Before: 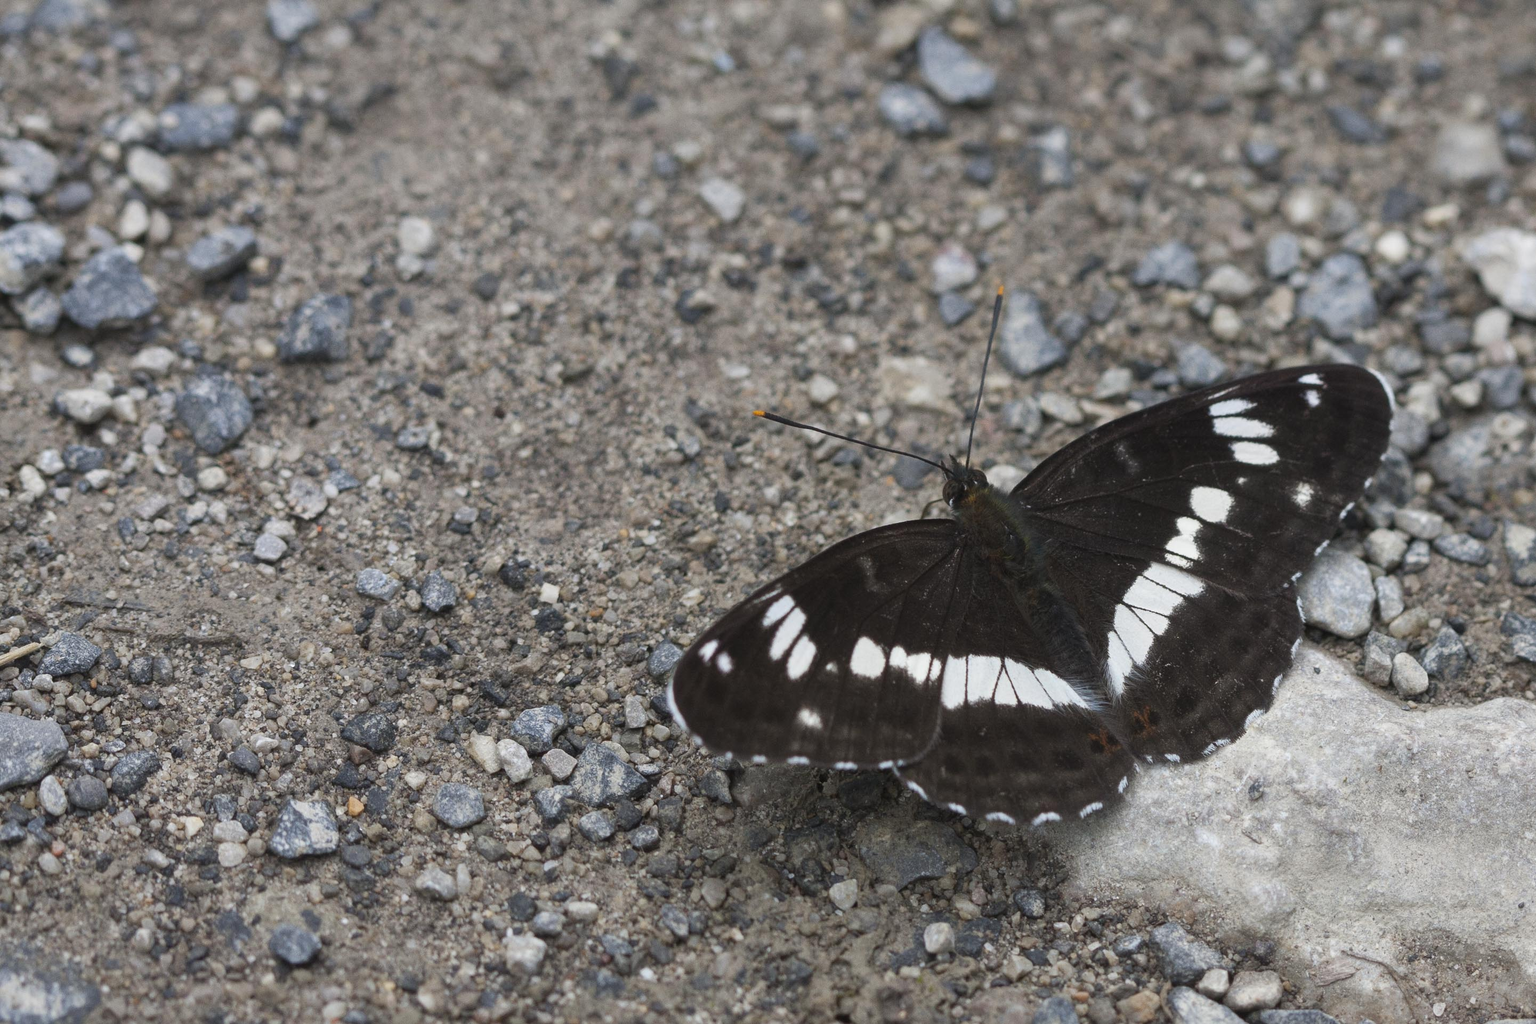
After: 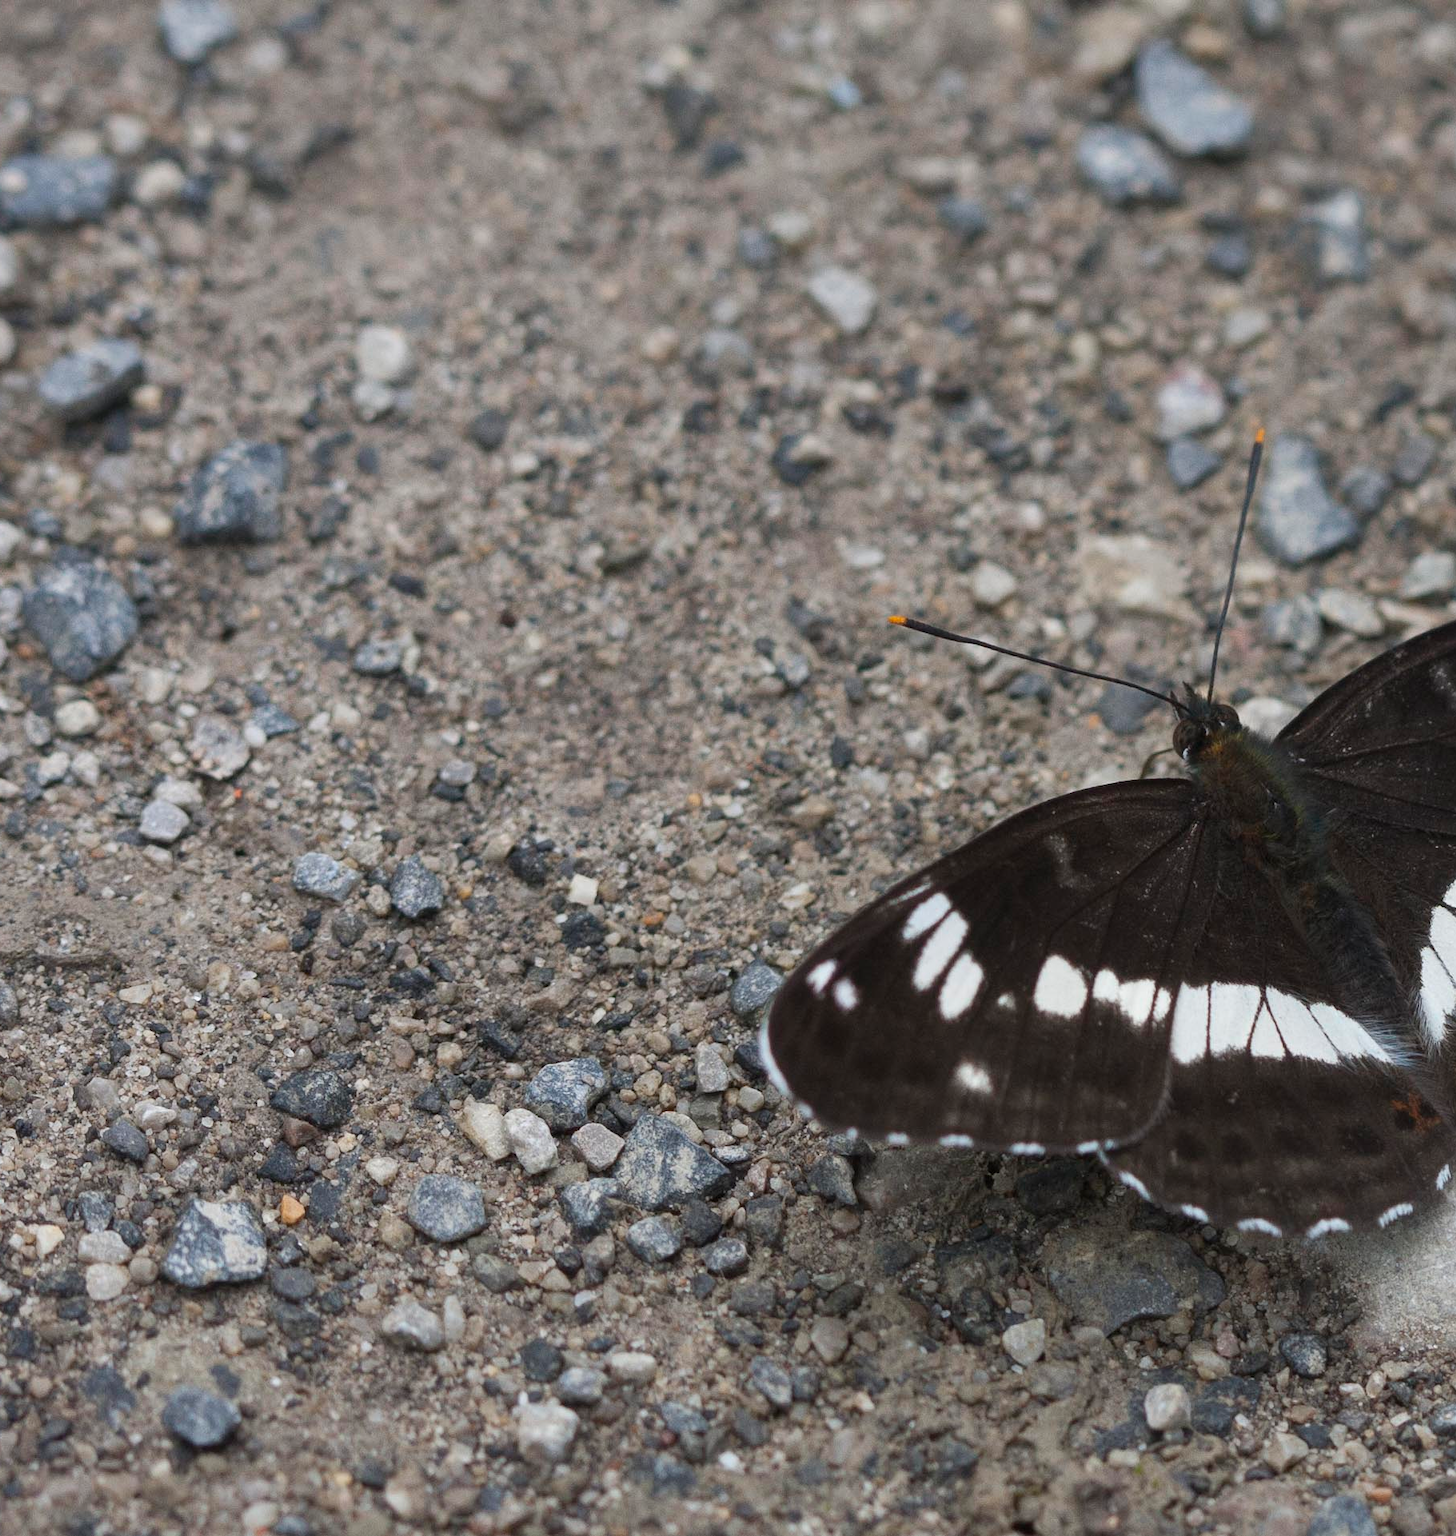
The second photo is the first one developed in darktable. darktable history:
crop: left 10.503%, right 26.305%
